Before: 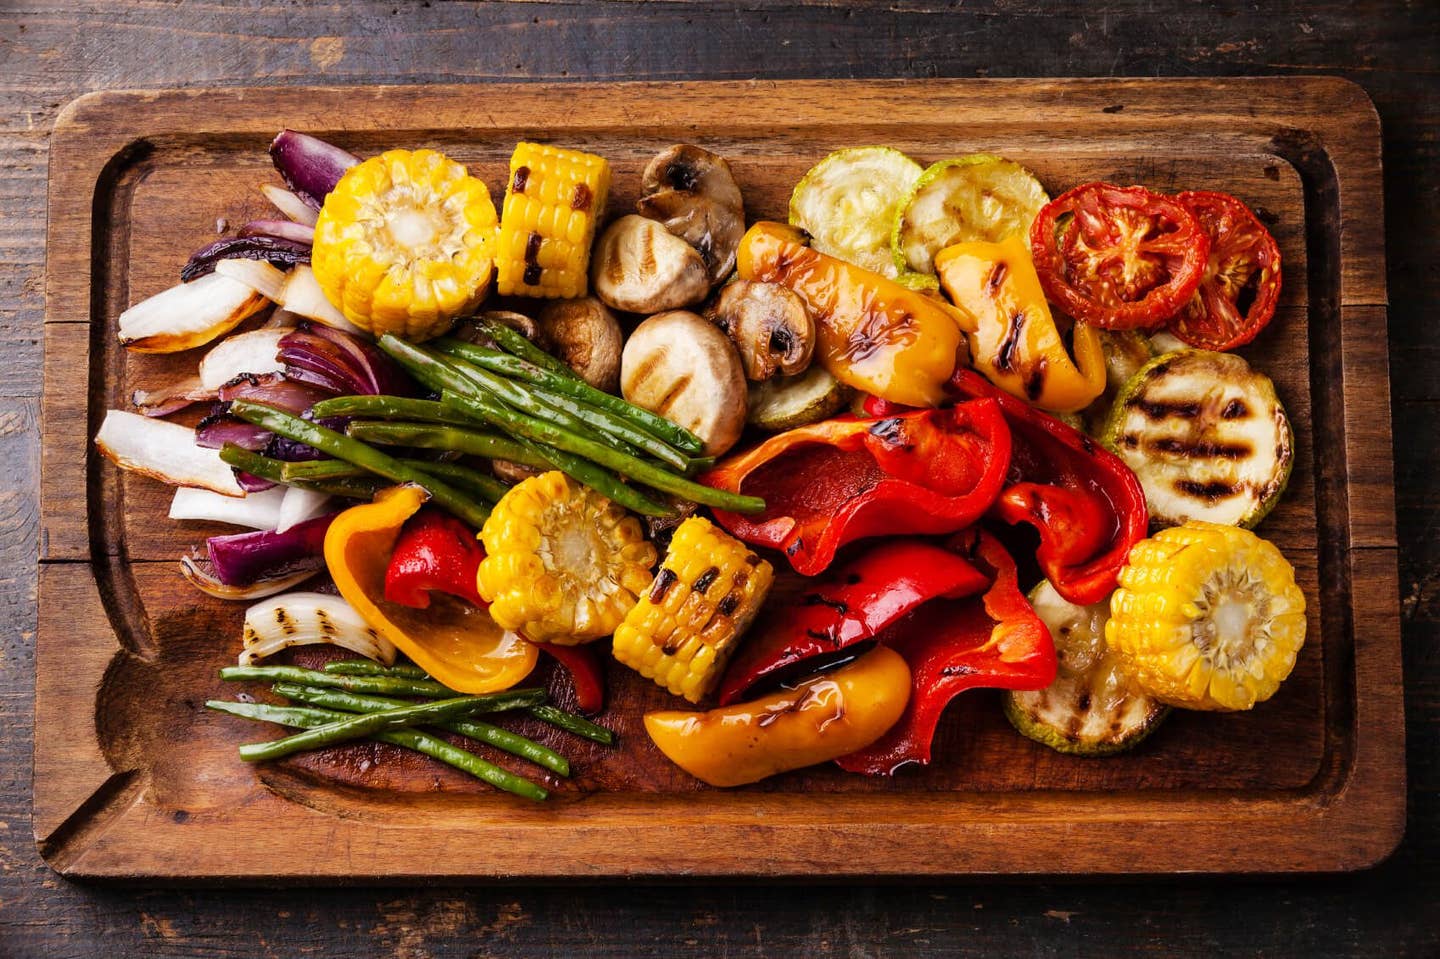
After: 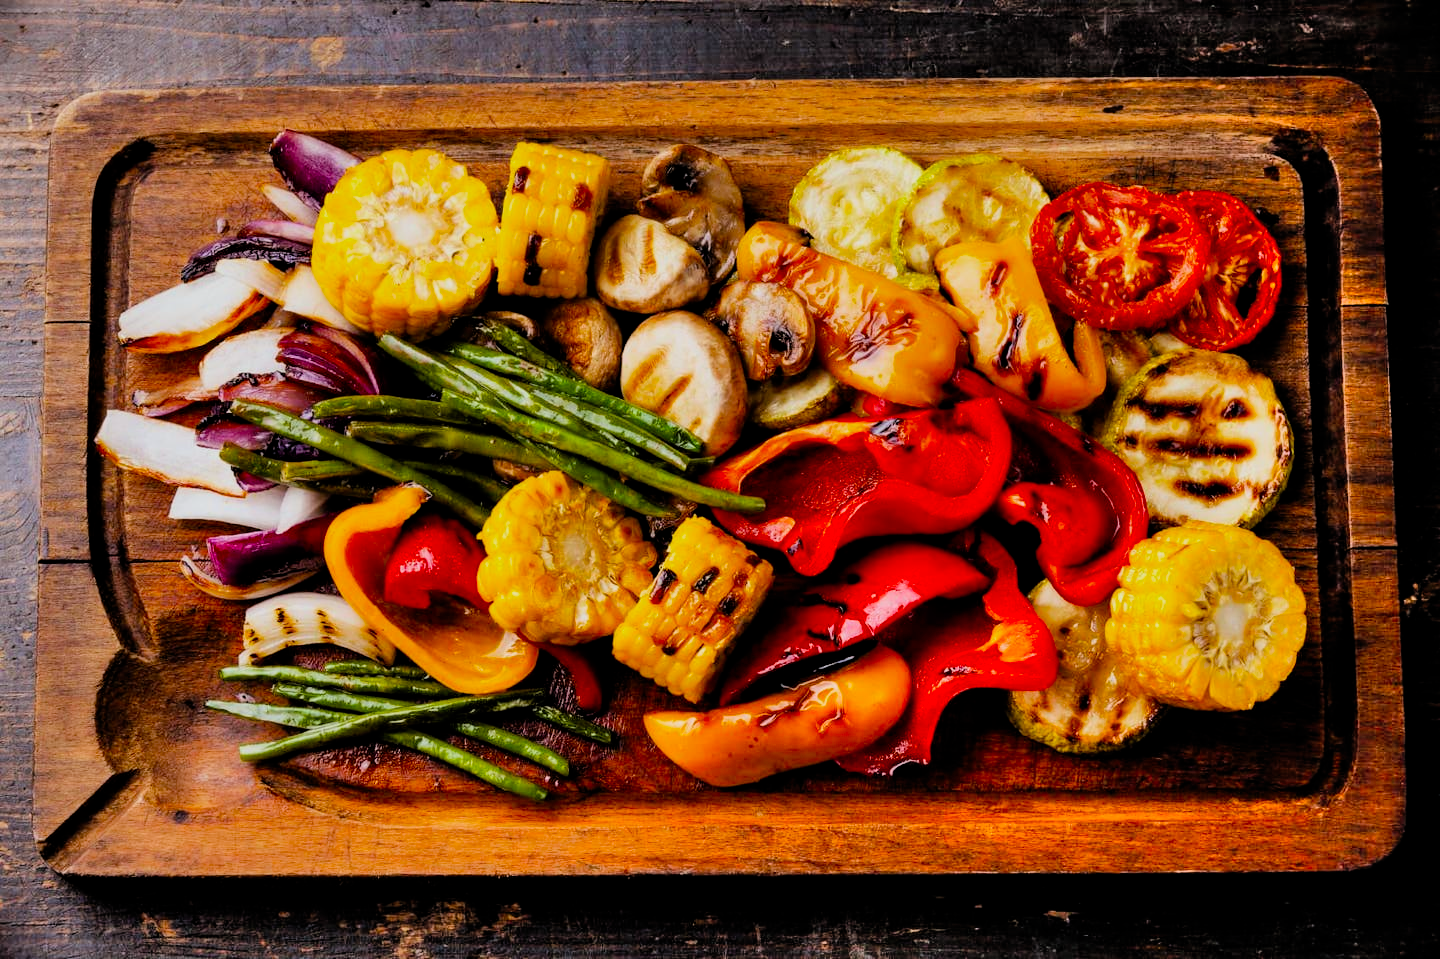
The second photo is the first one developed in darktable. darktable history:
shadows and highlights: low approximation 0.01, soften with gaussian
white balance: red 0.986, blue 1.01
filmic rgb: black relative exposure -7.75 EV, white relative exposure 4.4 EV, threshold 3 EV, target black luminance 0%, hardness 3.76, latitude 50.51%, contrast 1.074, highlights saturation mix 10%, shadows ↔ highlights balance -0.22%, color science v4 (2020), enable highlight reconstruction true
